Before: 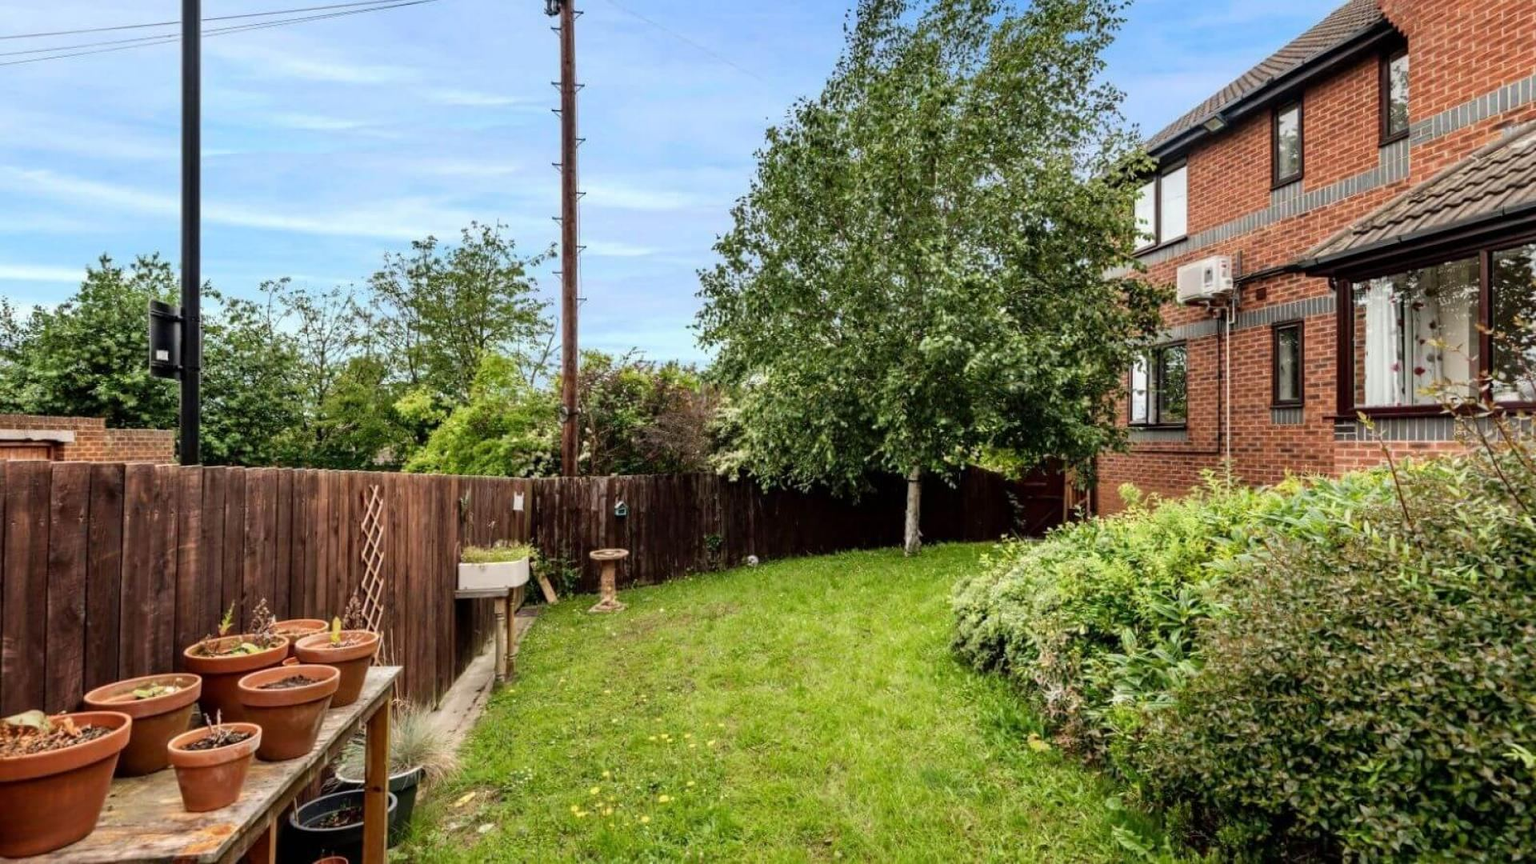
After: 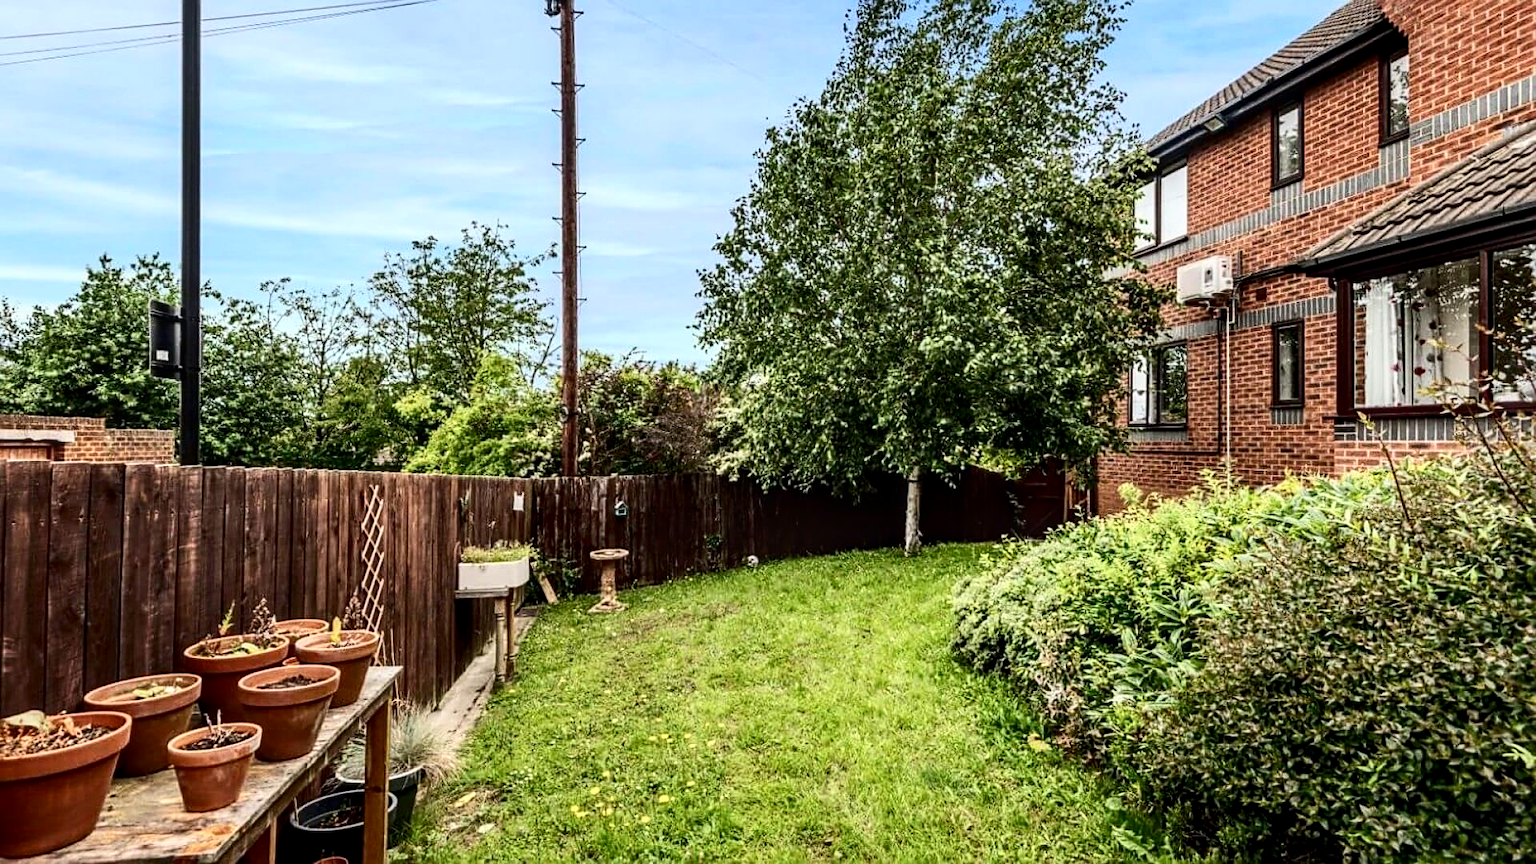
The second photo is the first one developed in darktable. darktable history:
local contrast: detail 130%
sharpen: on, module defaults
contrast brightness saturation: contrast 0.27
